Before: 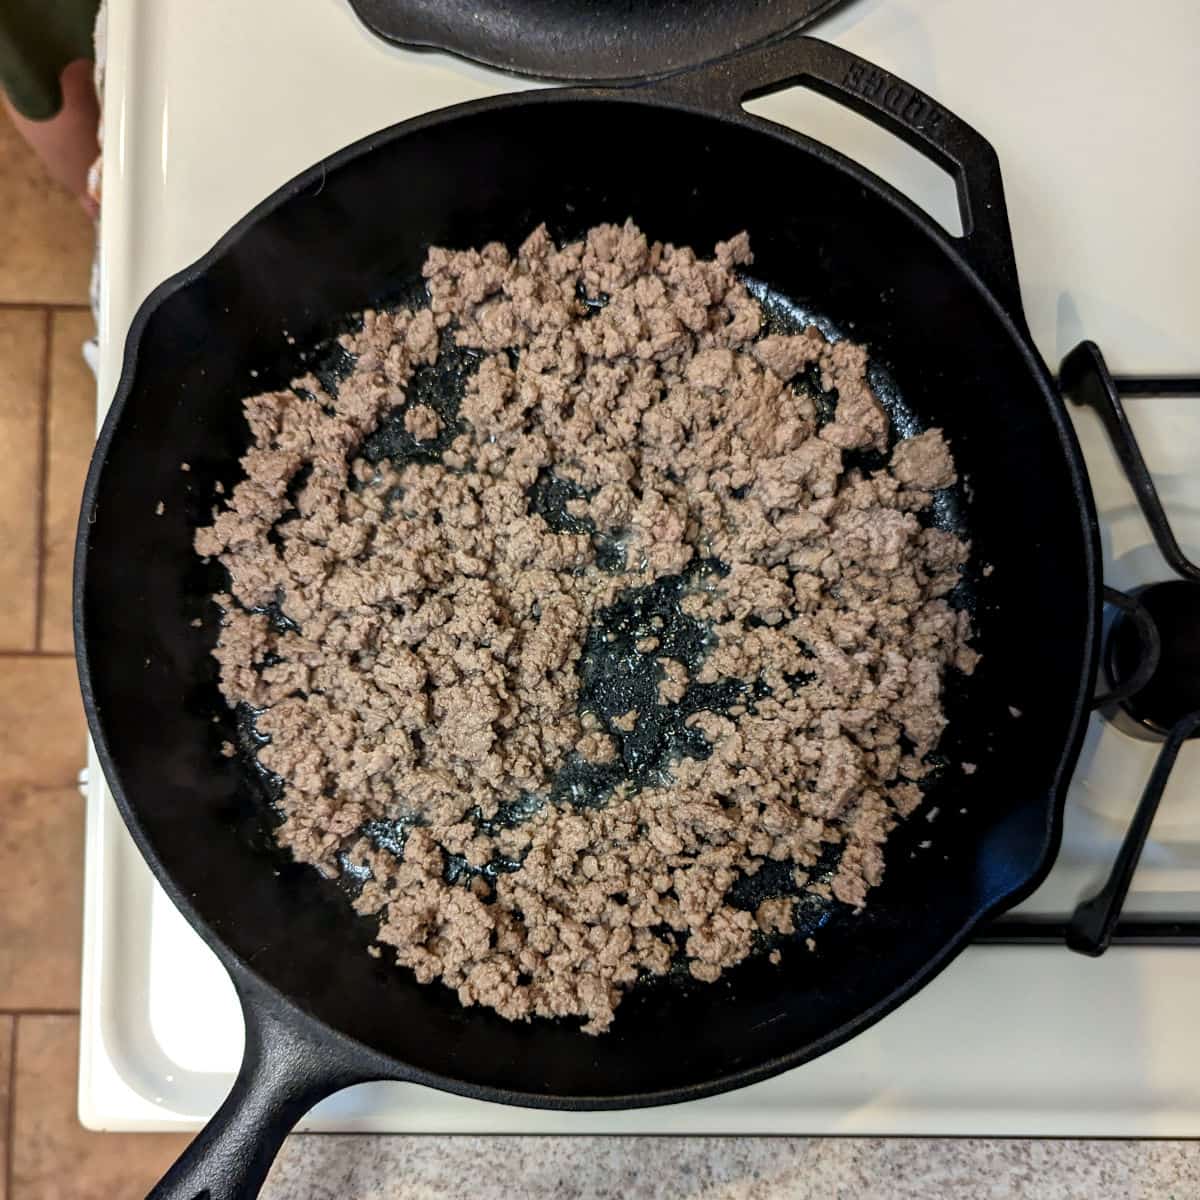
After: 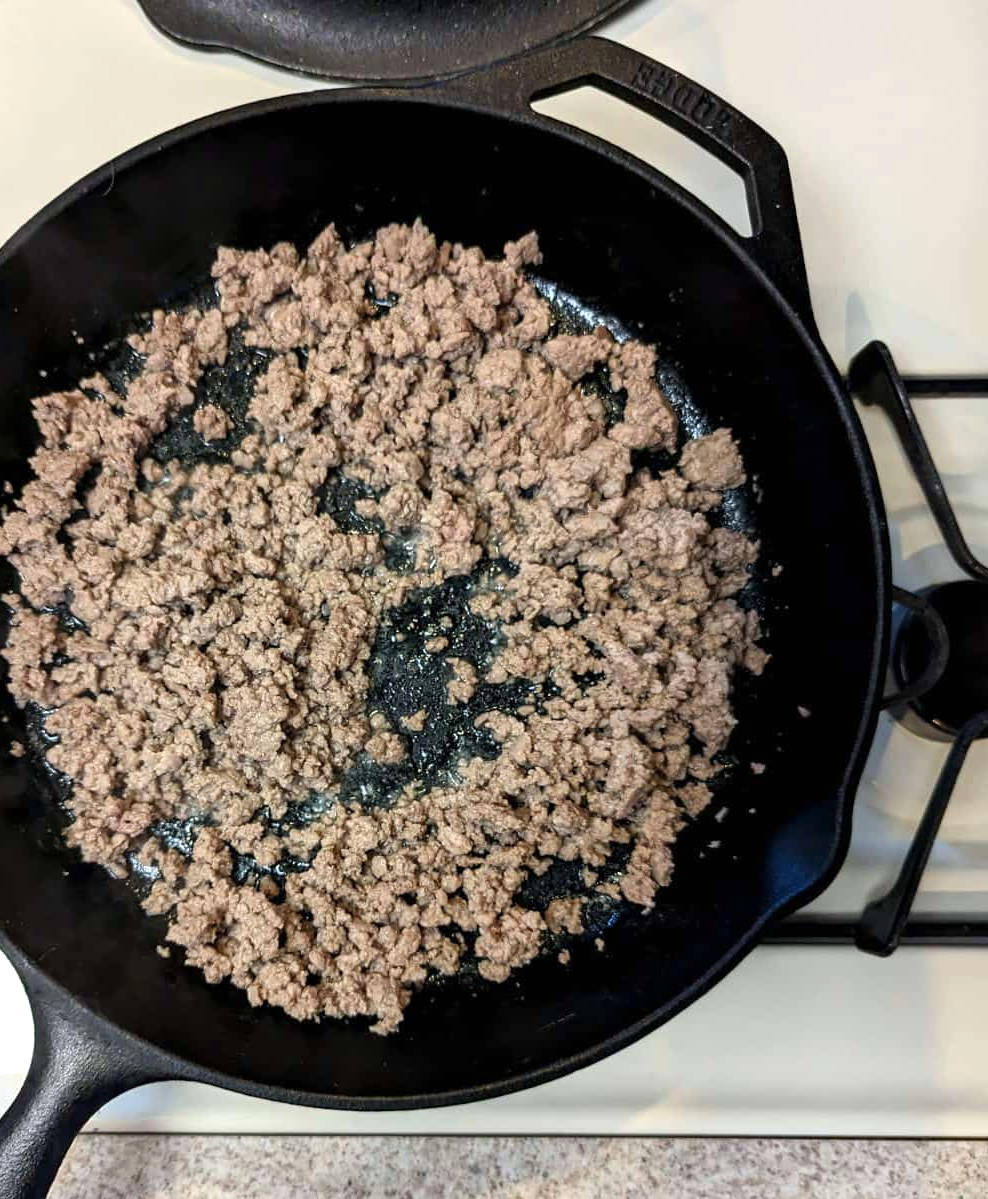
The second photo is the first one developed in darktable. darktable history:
crop: left 17.657%, bottom 0.017%
exposure: black level correction 0, exposure 0.302 EV, compensate highlight preservation false
